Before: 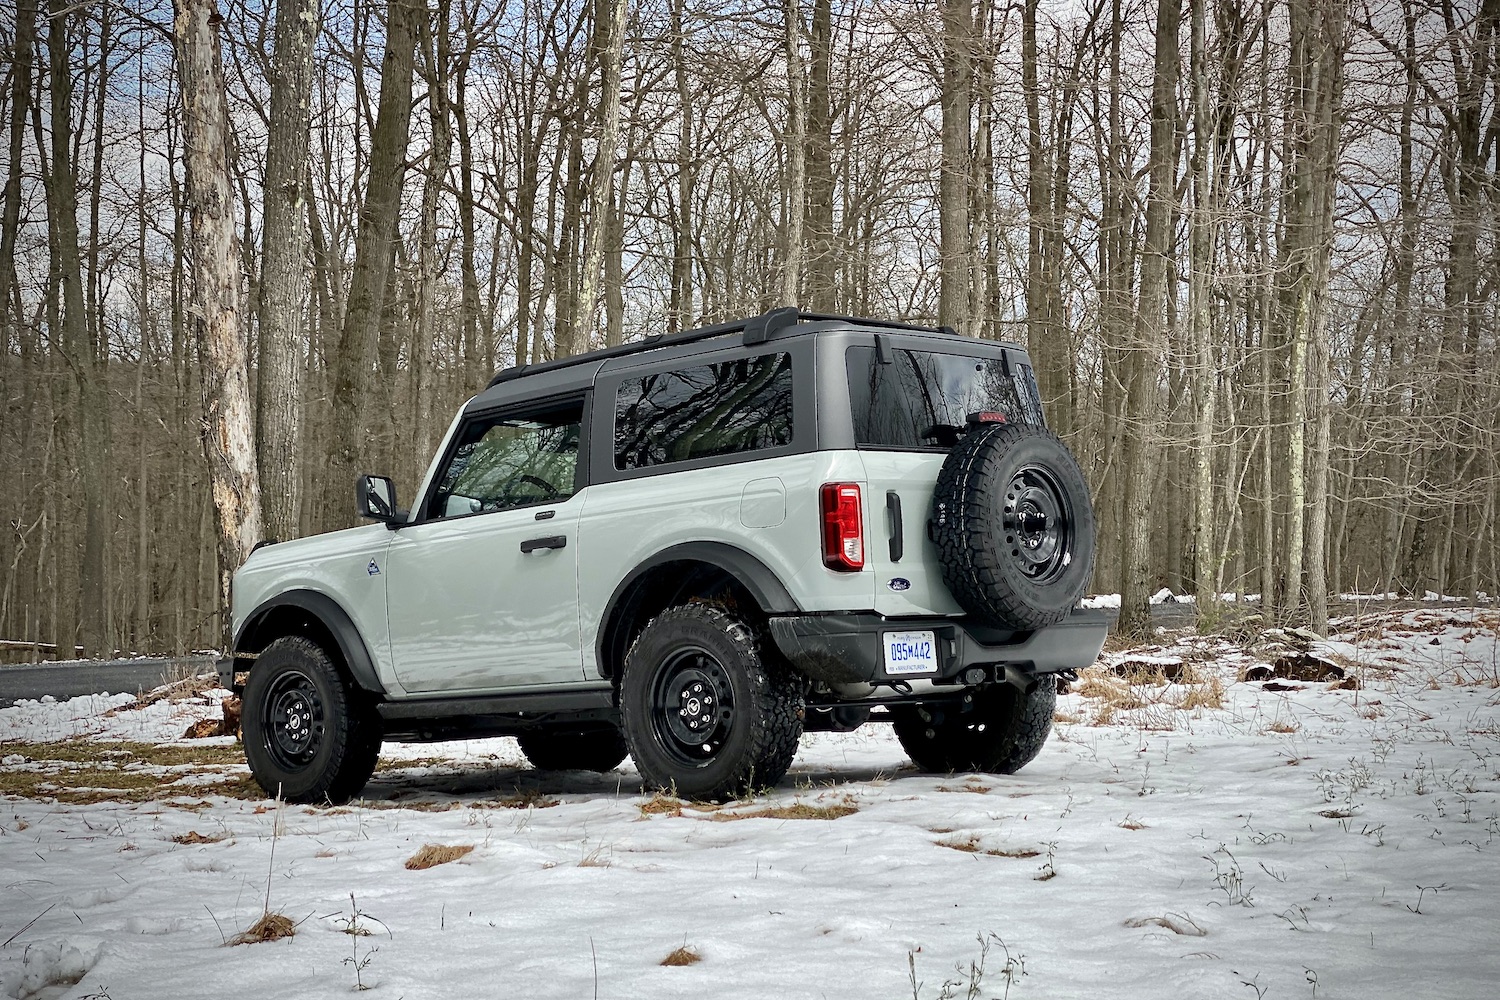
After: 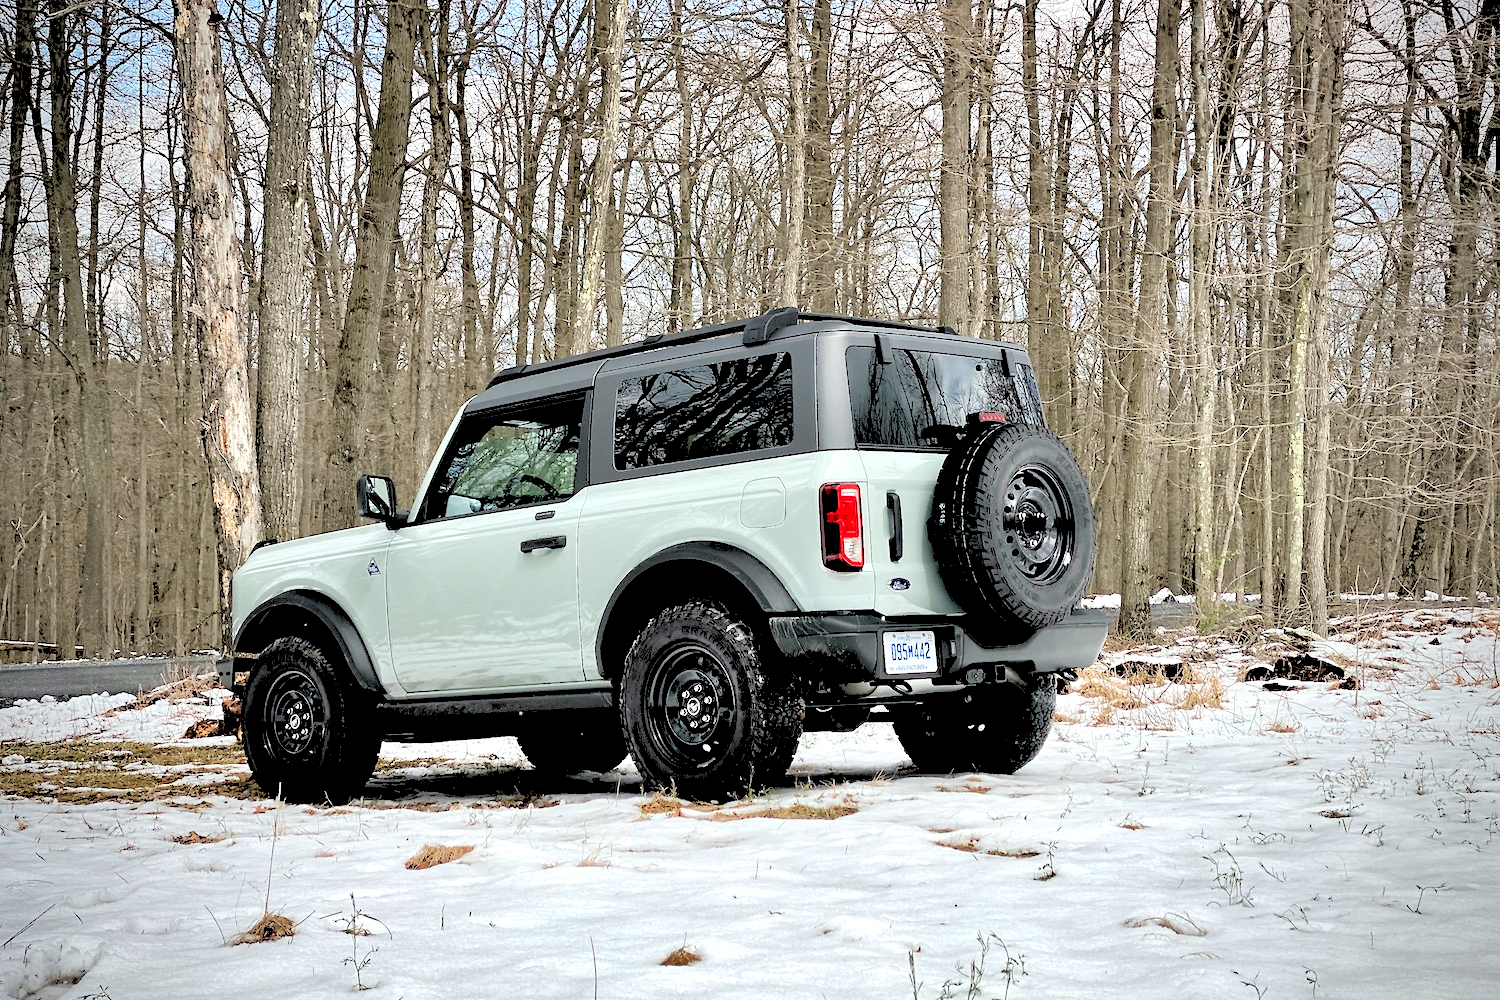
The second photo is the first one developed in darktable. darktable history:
rgb levels: levels [[0.027, 0.429, 0.996], [0, 0.5, 1], [0, 0.5, 1]]
shadows and highlights: radius 44.78, white point adjustment 6.64, compress 79.65%, highlights color adjustment 78.42%, soften with gaussian
